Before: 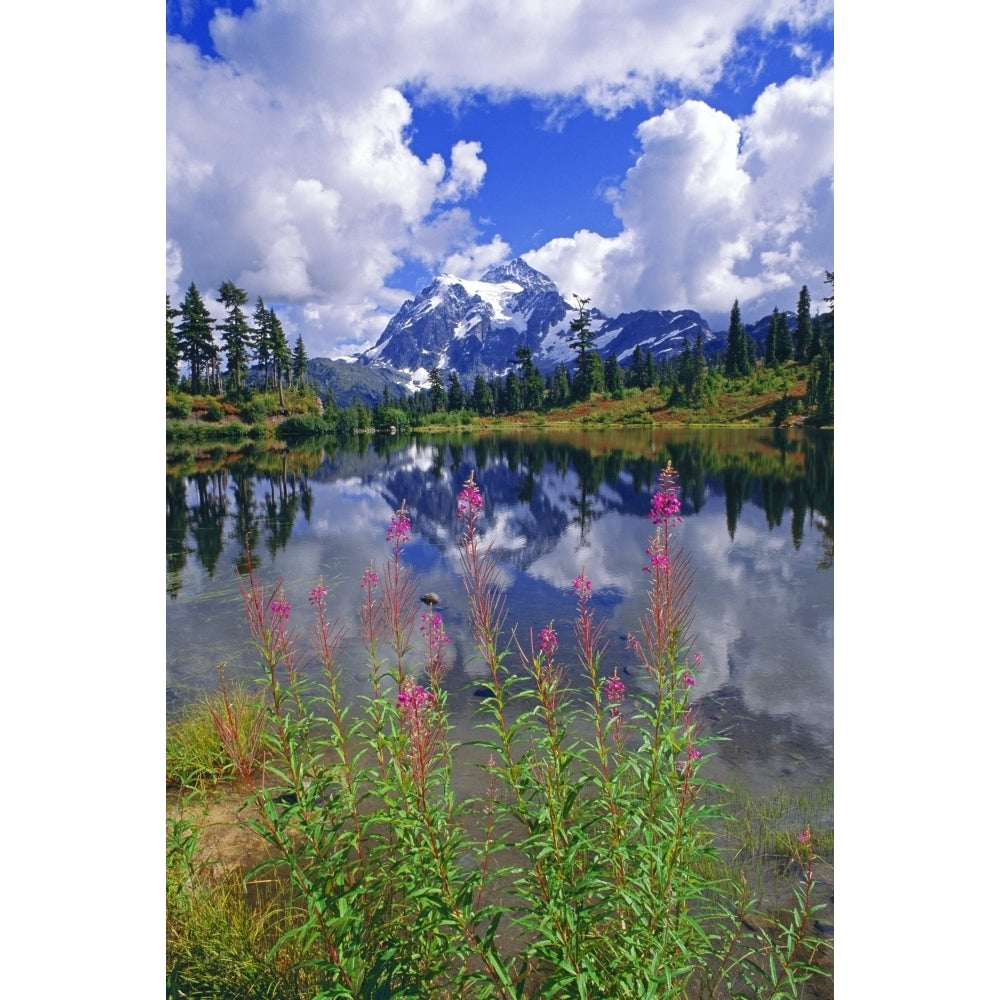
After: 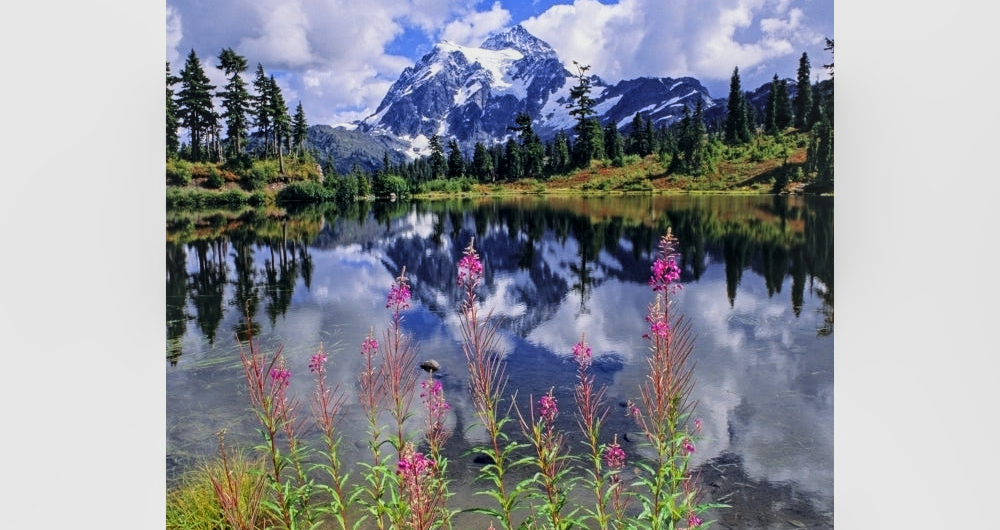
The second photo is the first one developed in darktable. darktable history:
local contrast: on, module defaults
crop and rotate: top 23.379%, bottom 23.599%
tone curve: curves: ch0 [(0, 0) (0.049, 0.01) (0.154, 0.081) (0.491, 0.519) (0.748, 0.765) (1, 0.919)]; ch1 [(0, 0) (0.172, 0.123) (0.317, 0.272) (0.391, 0.424) (0.499, 0.497) (0.531, 0.541) (0.615, 0.608) (0.741, 0.783) (1, 1)]; ch2 [(0, 0) (0.411, 0.424) (0.483, 0.478) (0.546, 0.532) (0.652, 0.633) (1, 1)], color space Lab, linked channels, preserve colors none
